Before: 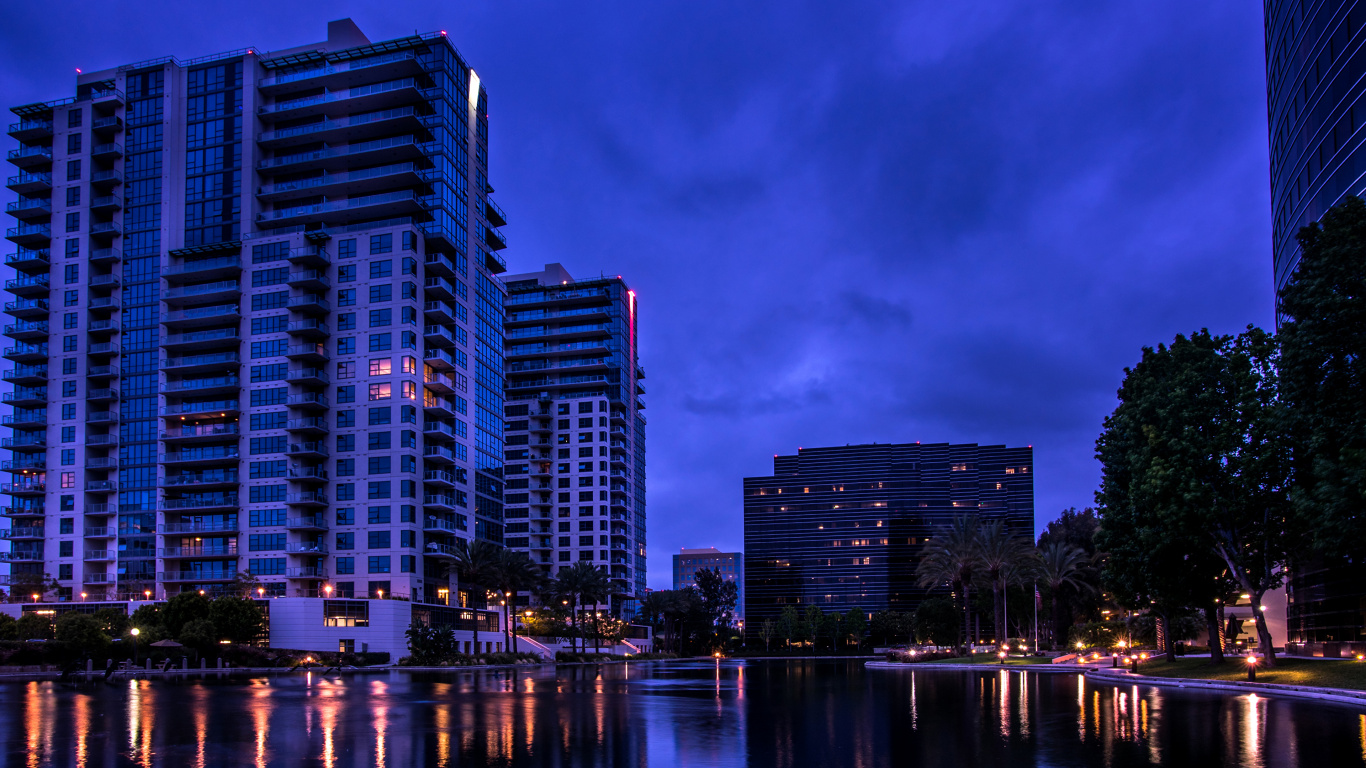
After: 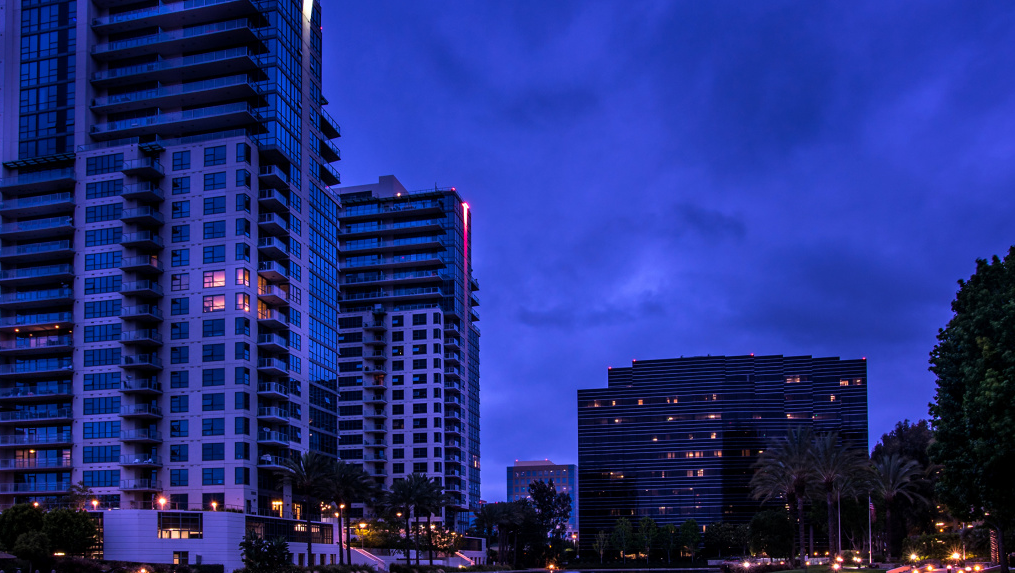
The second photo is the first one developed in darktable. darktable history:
crop and rotate: left 12.153%, top 11.465%, right 13.502%, bottom 13.893%
